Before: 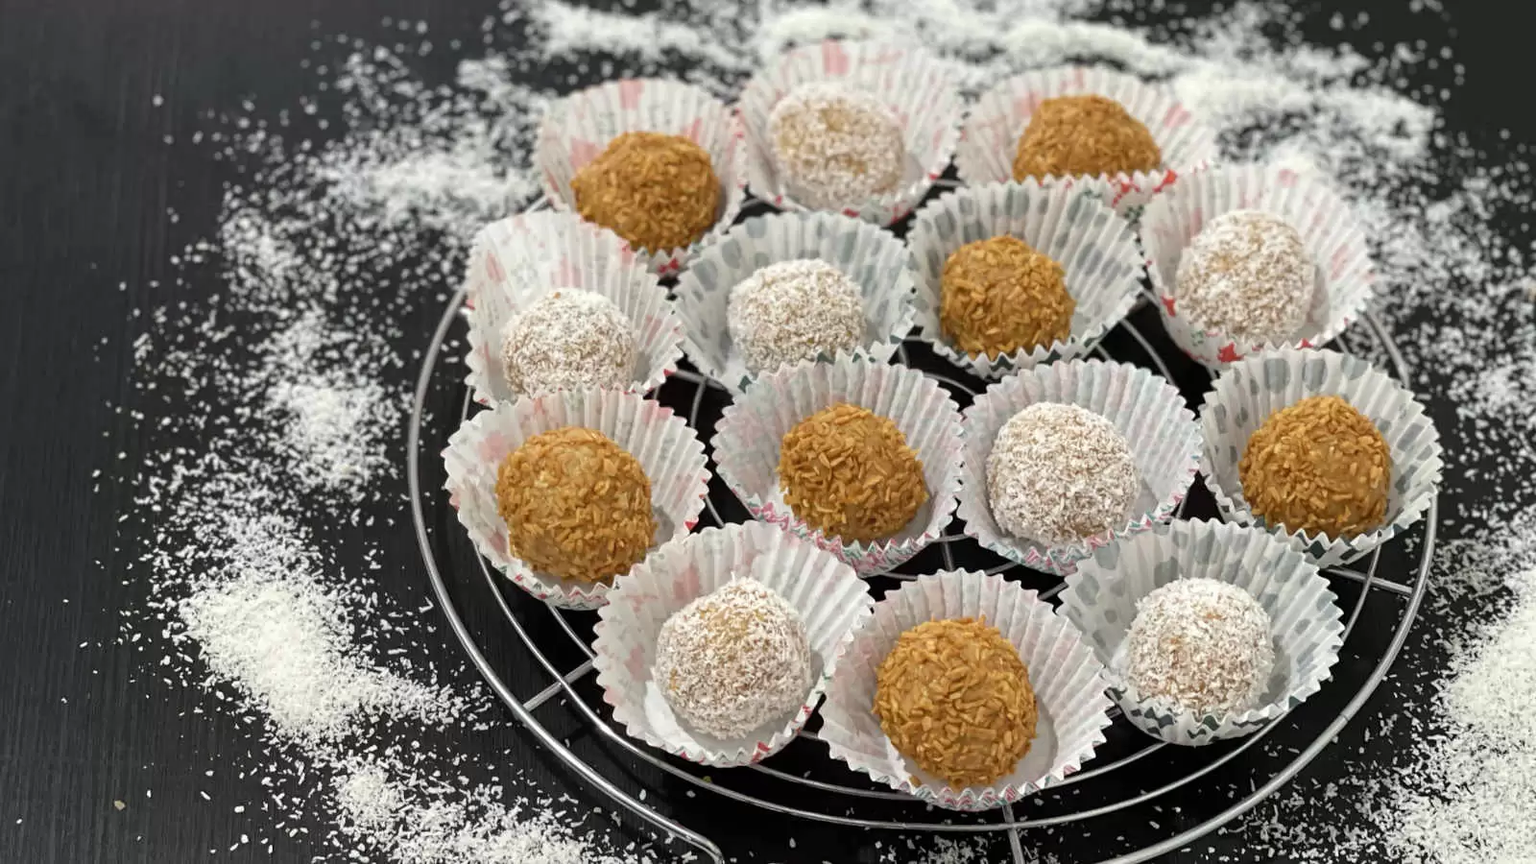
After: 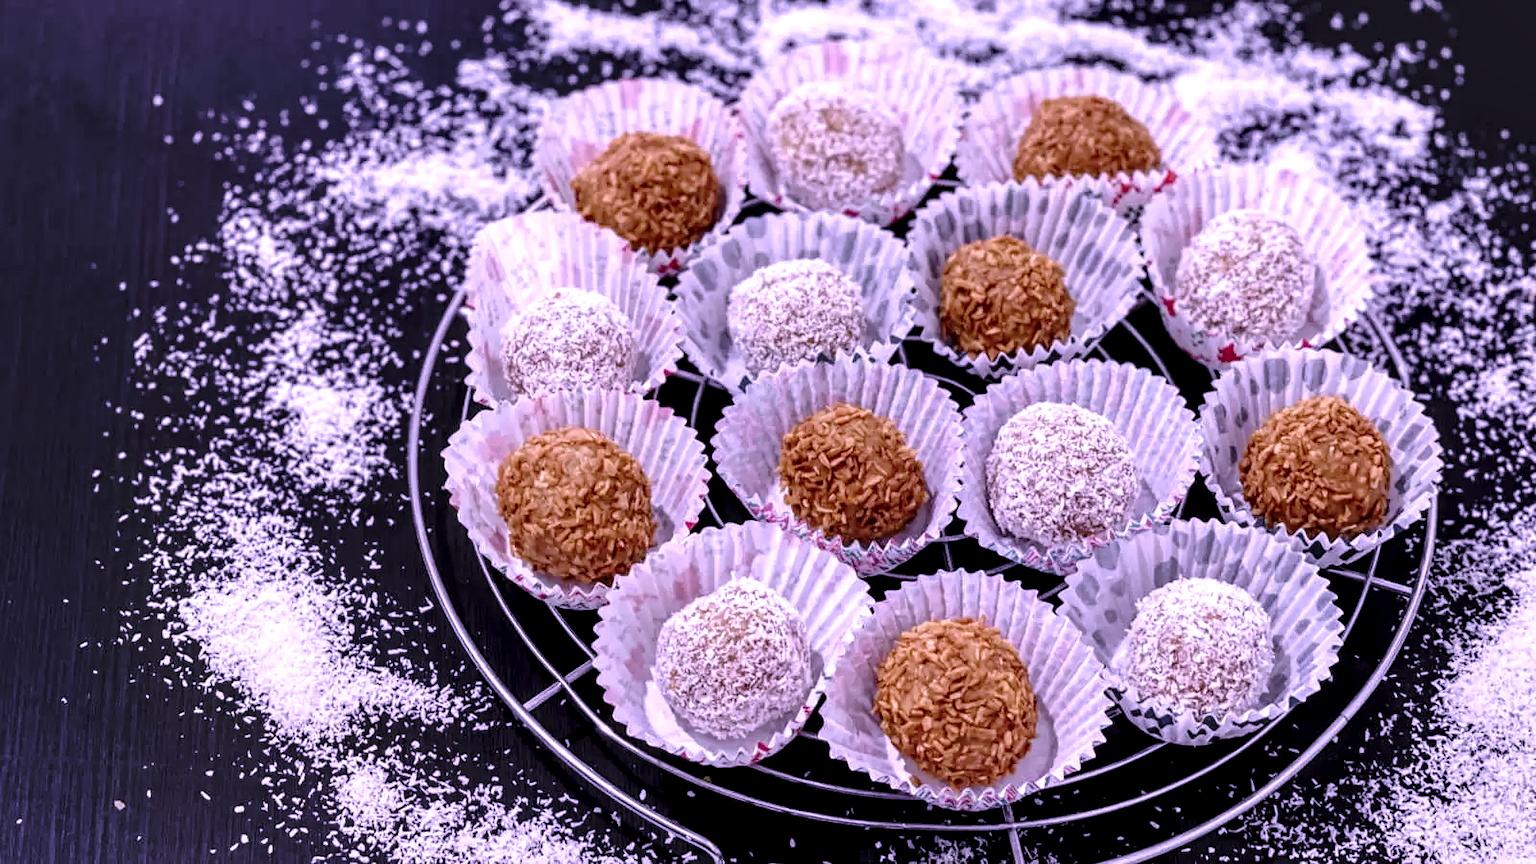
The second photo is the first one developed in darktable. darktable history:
color calibration: output R [1.107, -0.012, -0.003, 0], output B [0, 0, 1.308, 0], illuminant custom, x 0.389, y 0.387, temperature 3838.64 K
local contrast: highlights 60%, shadows 60%, detail 160%
base curve: curves: ch0 [(0, 0) (0.073, 0.04) (0.157, 0.139) (0.492, 0.492) (0.758, 0.758) (1, 1)], preserve colors none
